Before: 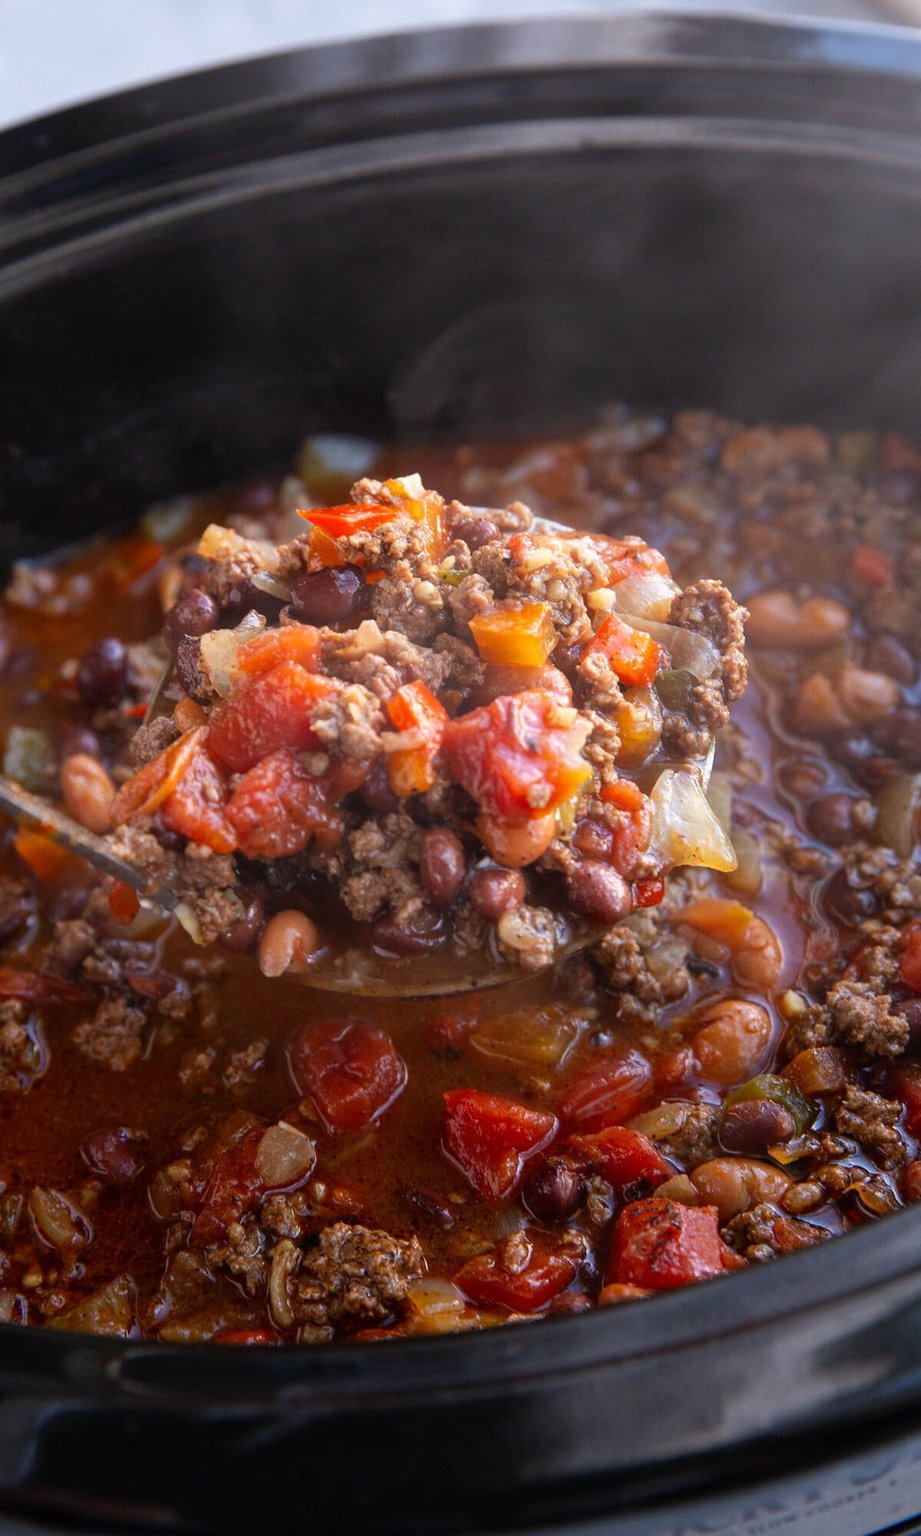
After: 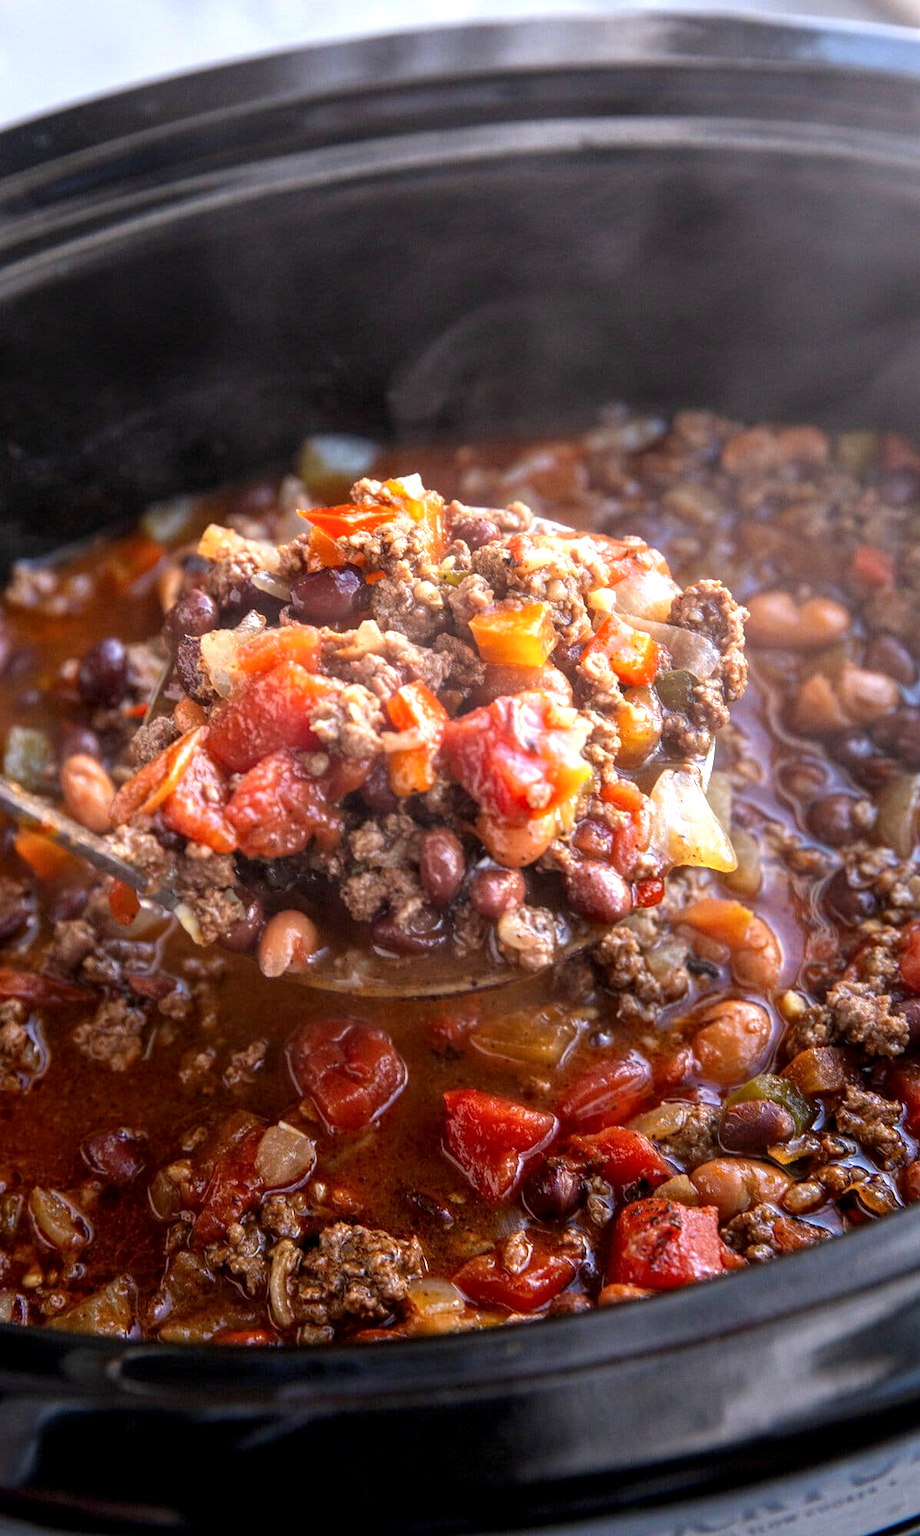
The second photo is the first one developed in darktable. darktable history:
exposure: black level correction 0.001, exposure 0.5 EV, compensate exposure bias true, compensate highlight preservation false
local contrast: detail 130%
